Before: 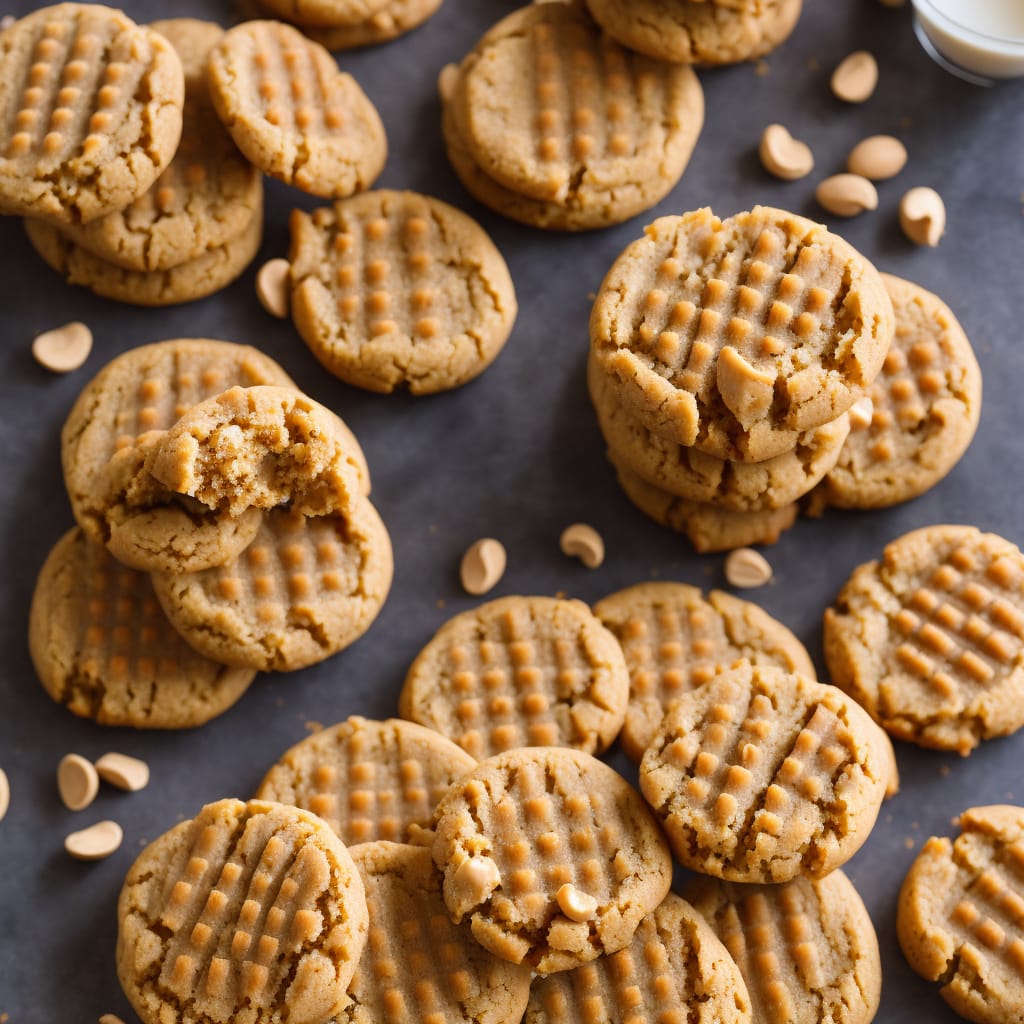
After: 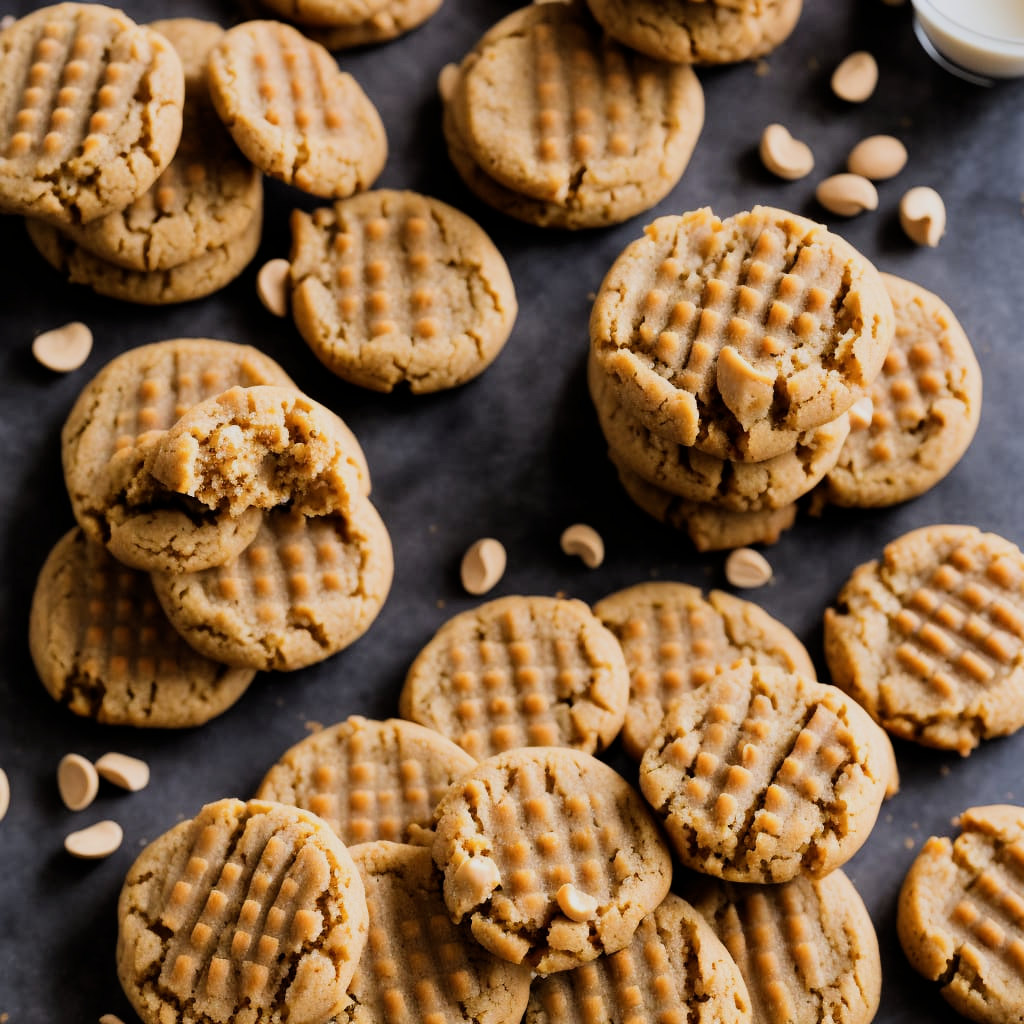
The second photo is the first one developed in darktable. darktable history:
filmic rgb: black relative exposure -5.11 EV, white relative exposure 3.99 EV, hardness 2.9, contrast 1.301, highlights saturation mix -28.82%
